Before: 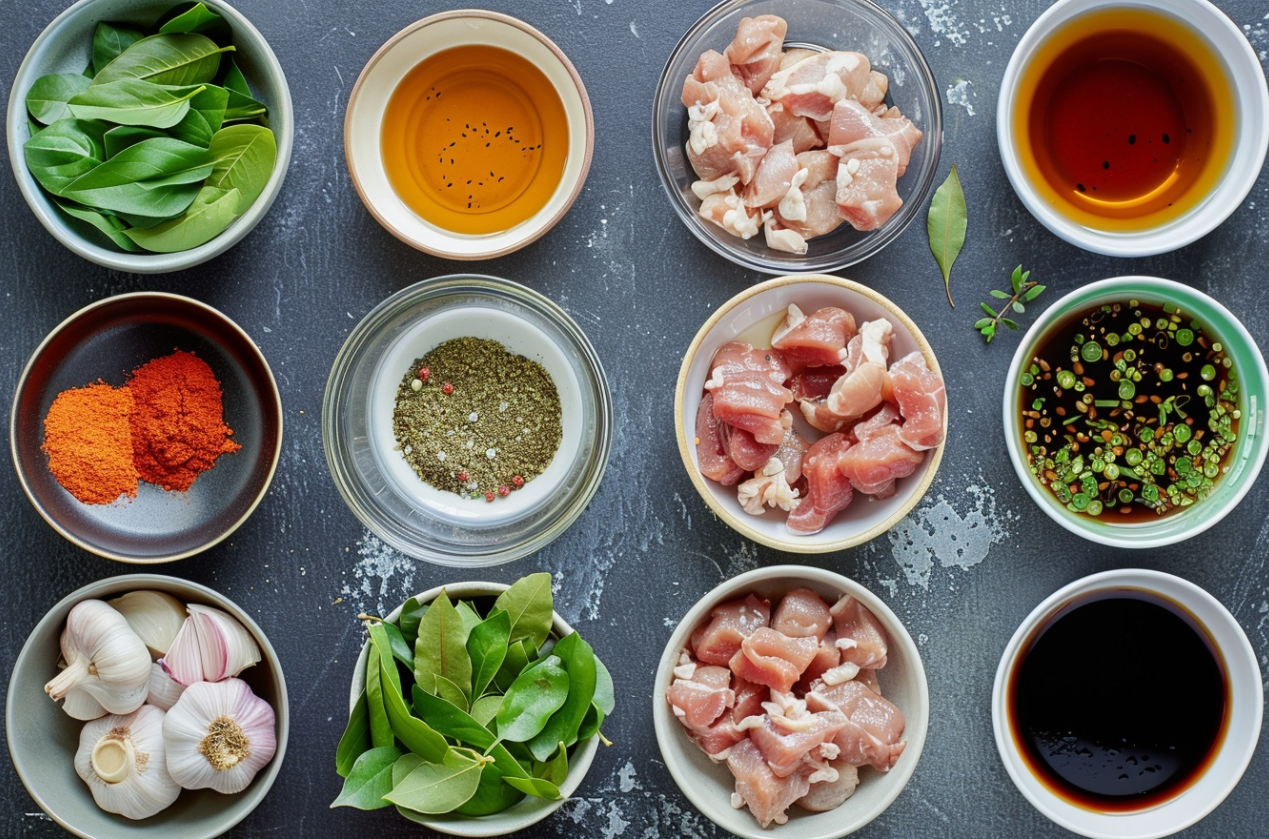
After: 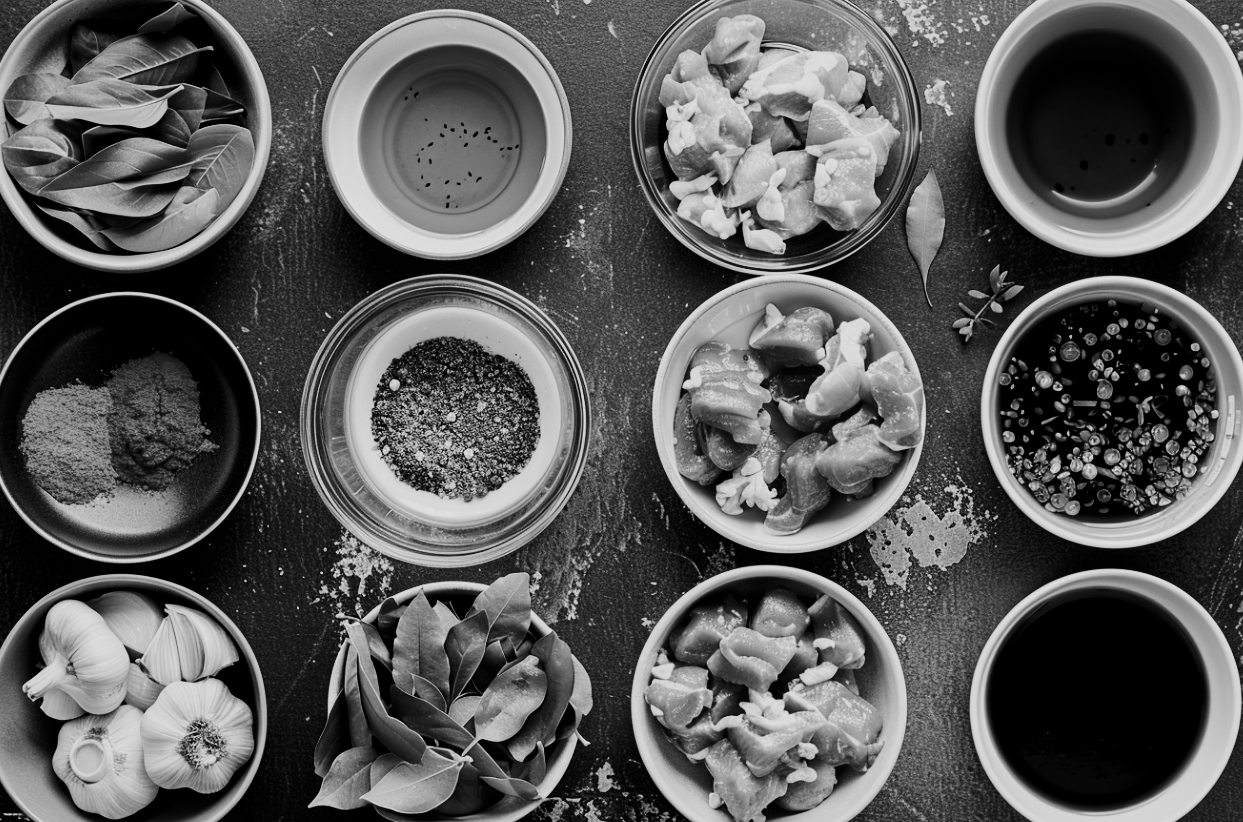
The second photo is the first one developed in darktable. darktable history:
white balance: red 0.976, blue 1.04
crop: left 1.743%, right 0.268%, bottom 2.011%
haze removal: strength 0.02, distance 0.25, compatibility mode true, adaptive false
filmic rgb: black relative exposure -7.65 EV, white relative exposure 4.56 EV, hardness 3.61, contrast 1.25
contrast brightness saturation: contrast 0.22, brightness -0.19, saturation 0.24
monochrome: on, module defaults
color balance rgb: global vibrance -1%, saturation formula JzAzBz (2021)
